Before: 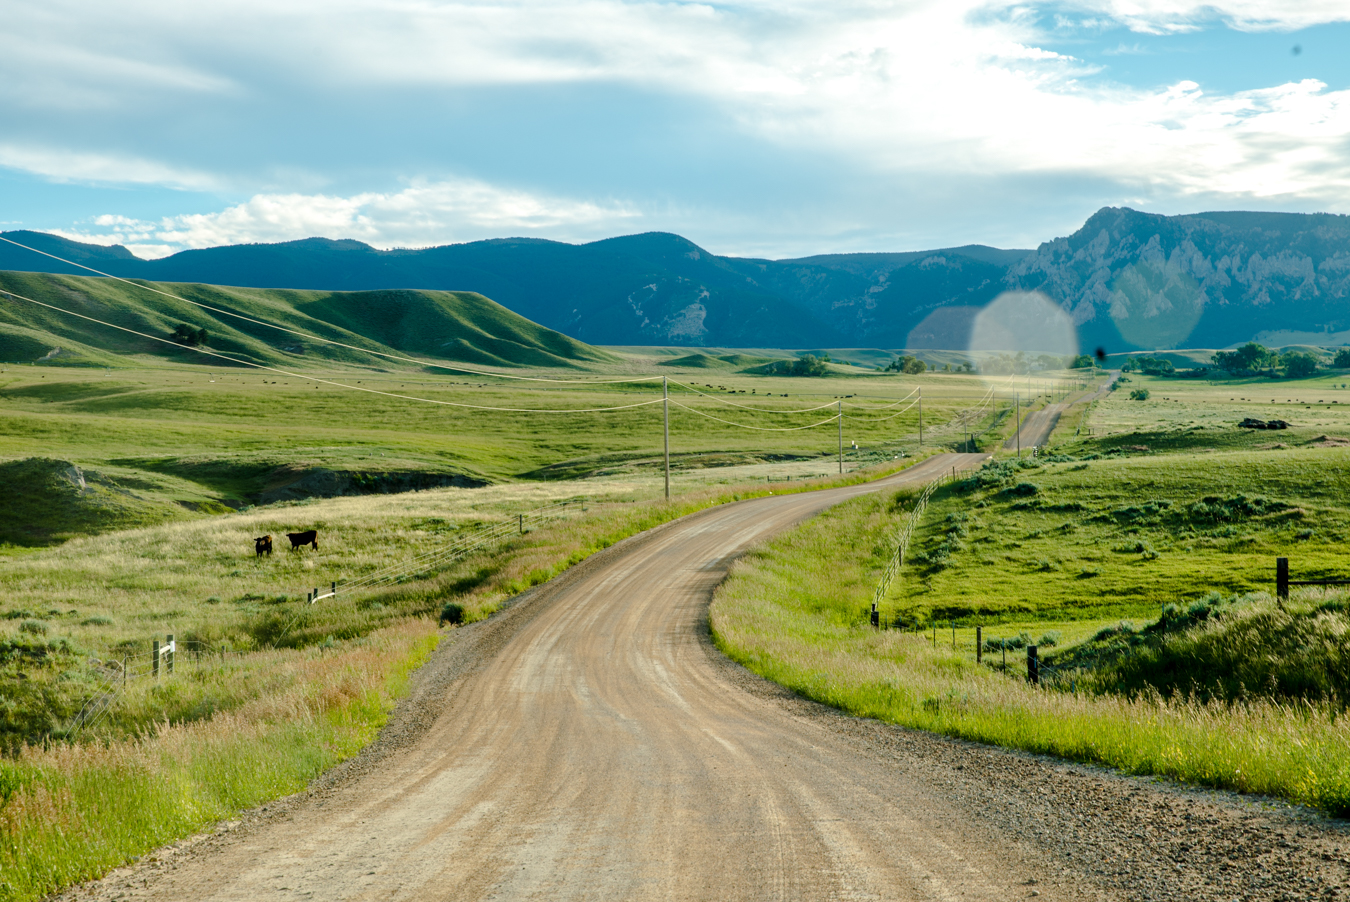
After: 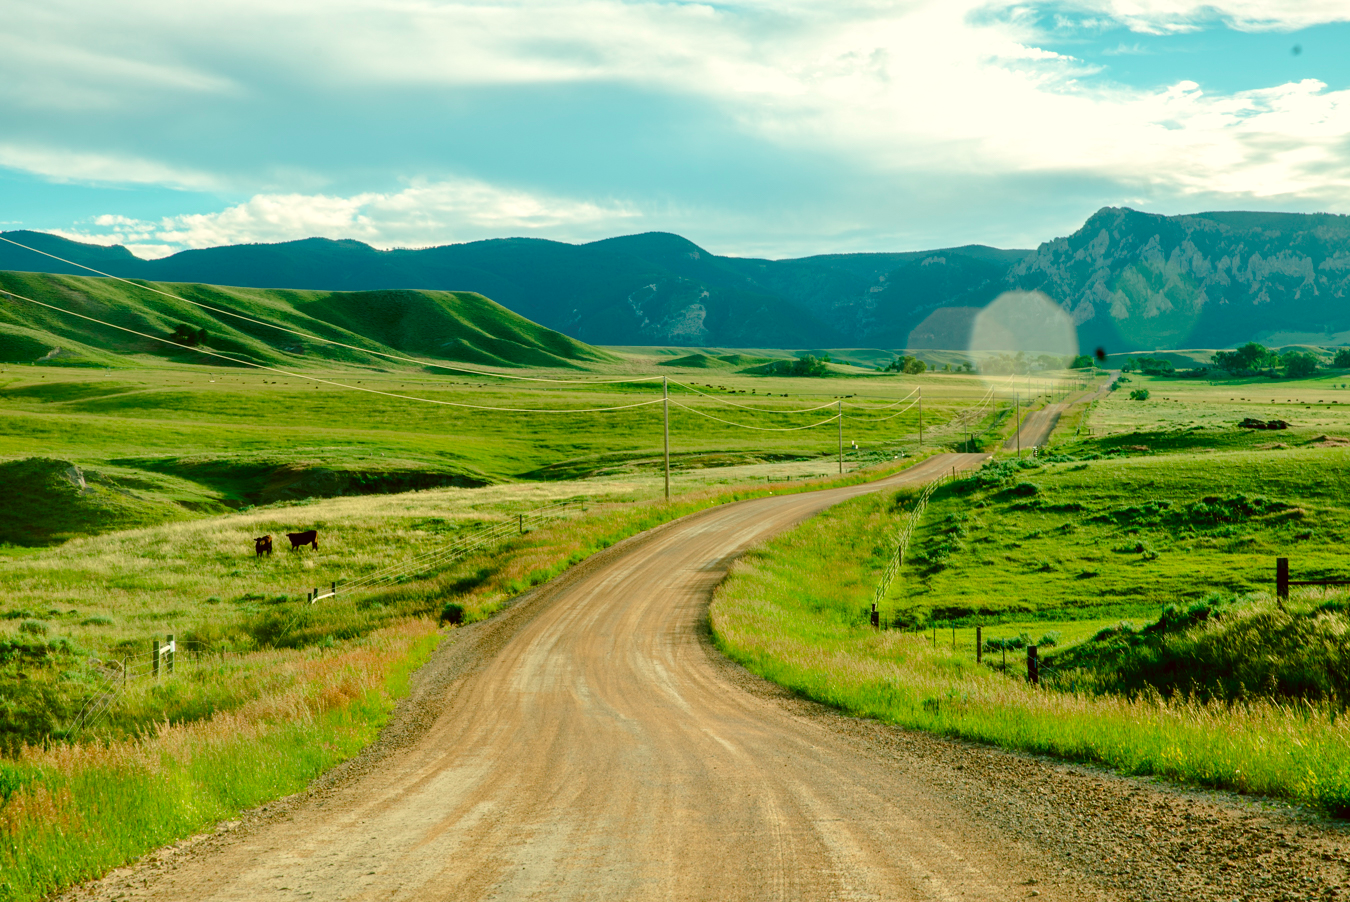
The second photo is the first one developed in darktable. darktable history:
color contrast: green-magenta contrast 1.73, blue-yellow contrast 1.15
white balance: red 1.009, blue 1.027
color correction: highlights a* -1.43, highlights b* 10.12, shadows a* 0.395, shadows b* 19.35
